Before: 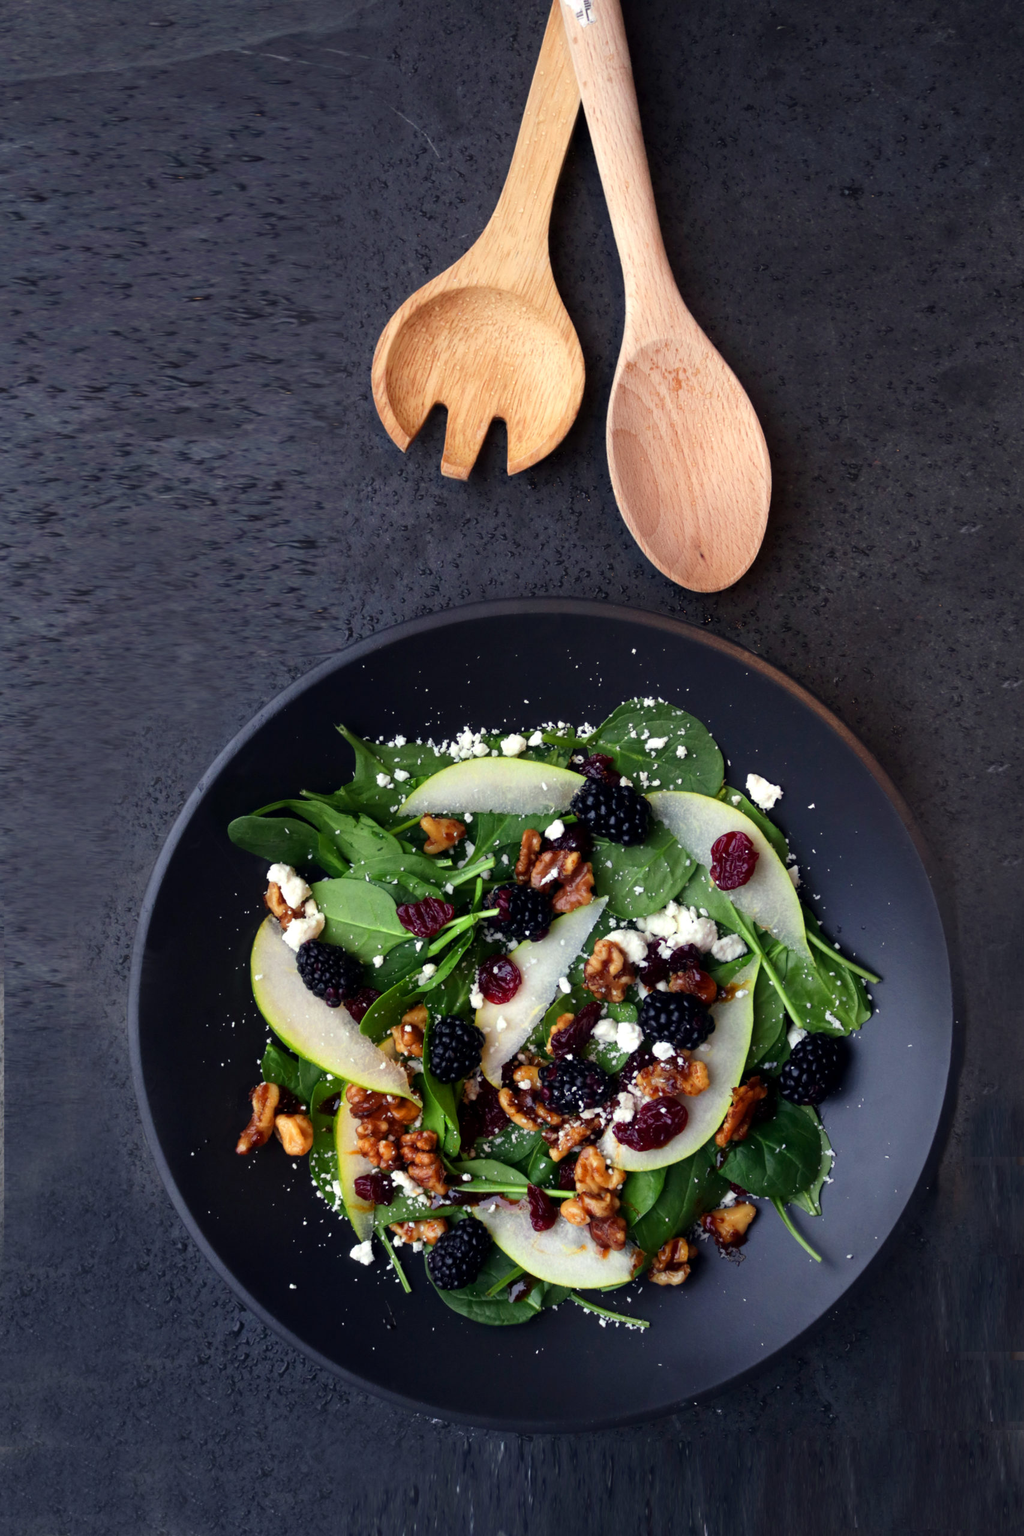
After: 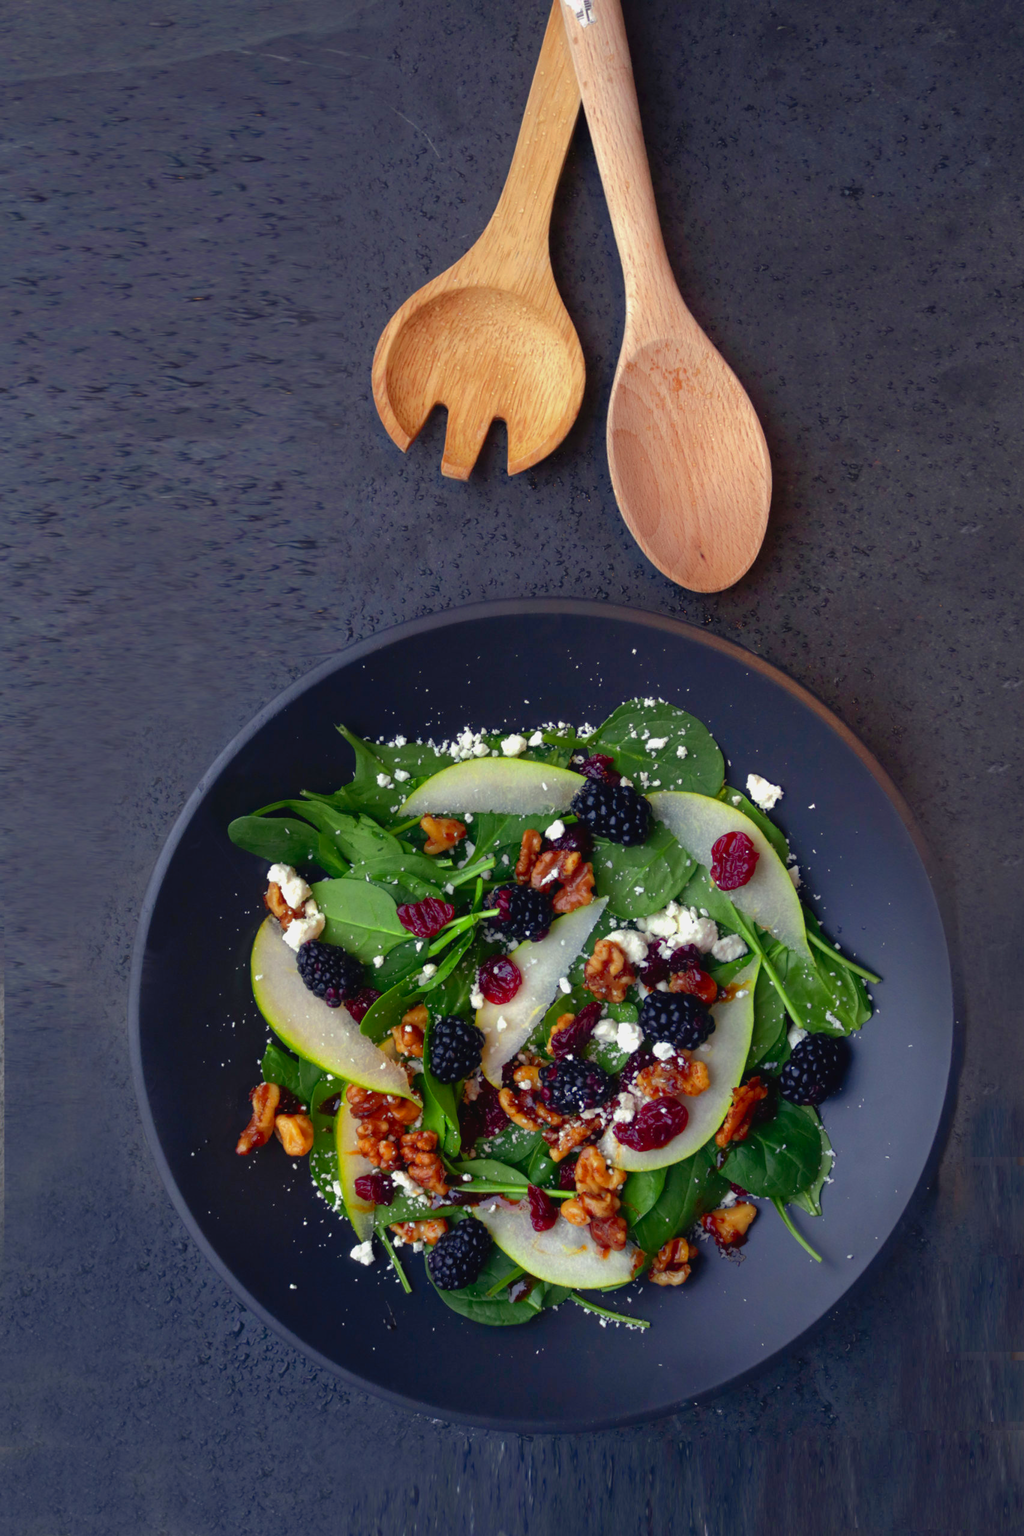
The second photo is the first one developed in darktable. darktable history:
contrast brightness saturation: contrast -0.09, brightness -0.07, saturation 0.09
shadows and highlights: radius 0.1, white point adjustment 1.65, soften with gaussian
